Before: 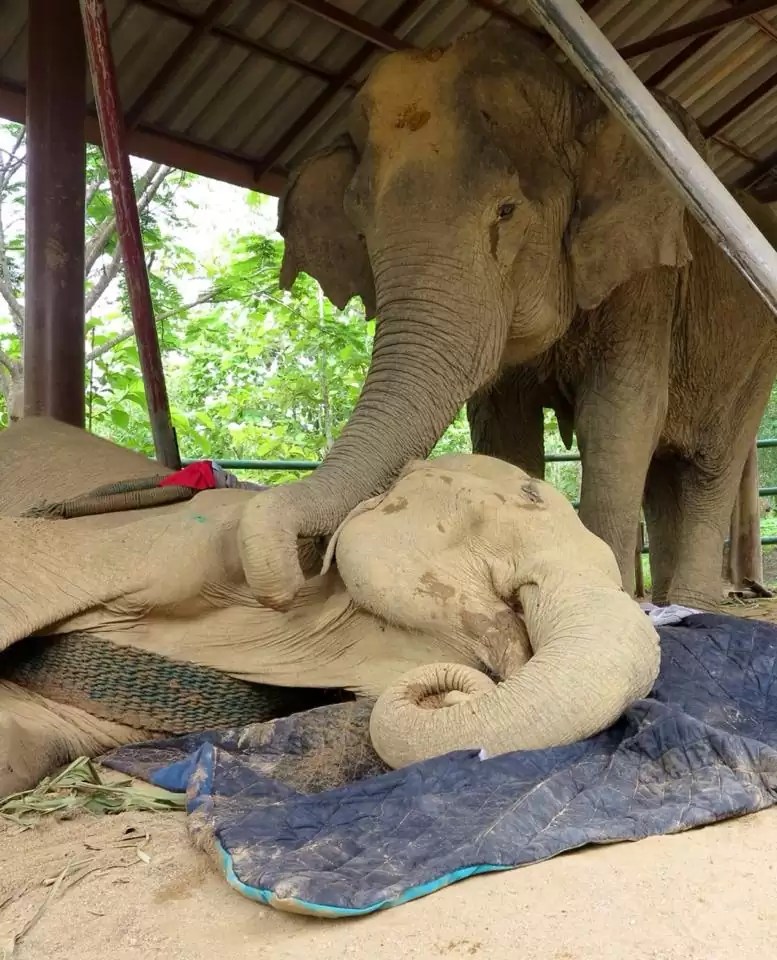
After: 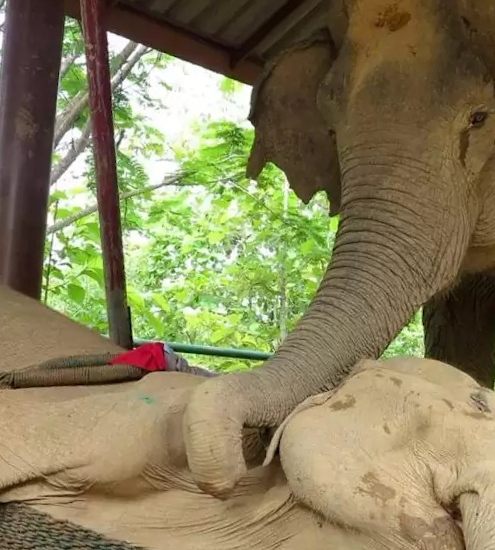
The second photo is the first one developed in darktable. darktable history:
crop and rotate: angle -4.78°, left 2.214%, top 6.875%, right 27.603%, bottom 30.049%
exposure: exposure -0.014 EV, compensate highlight preservation false
tone equalizer: edges refinement/feathering 500, mask exposure compensation -1.57 EV, preserve details no
